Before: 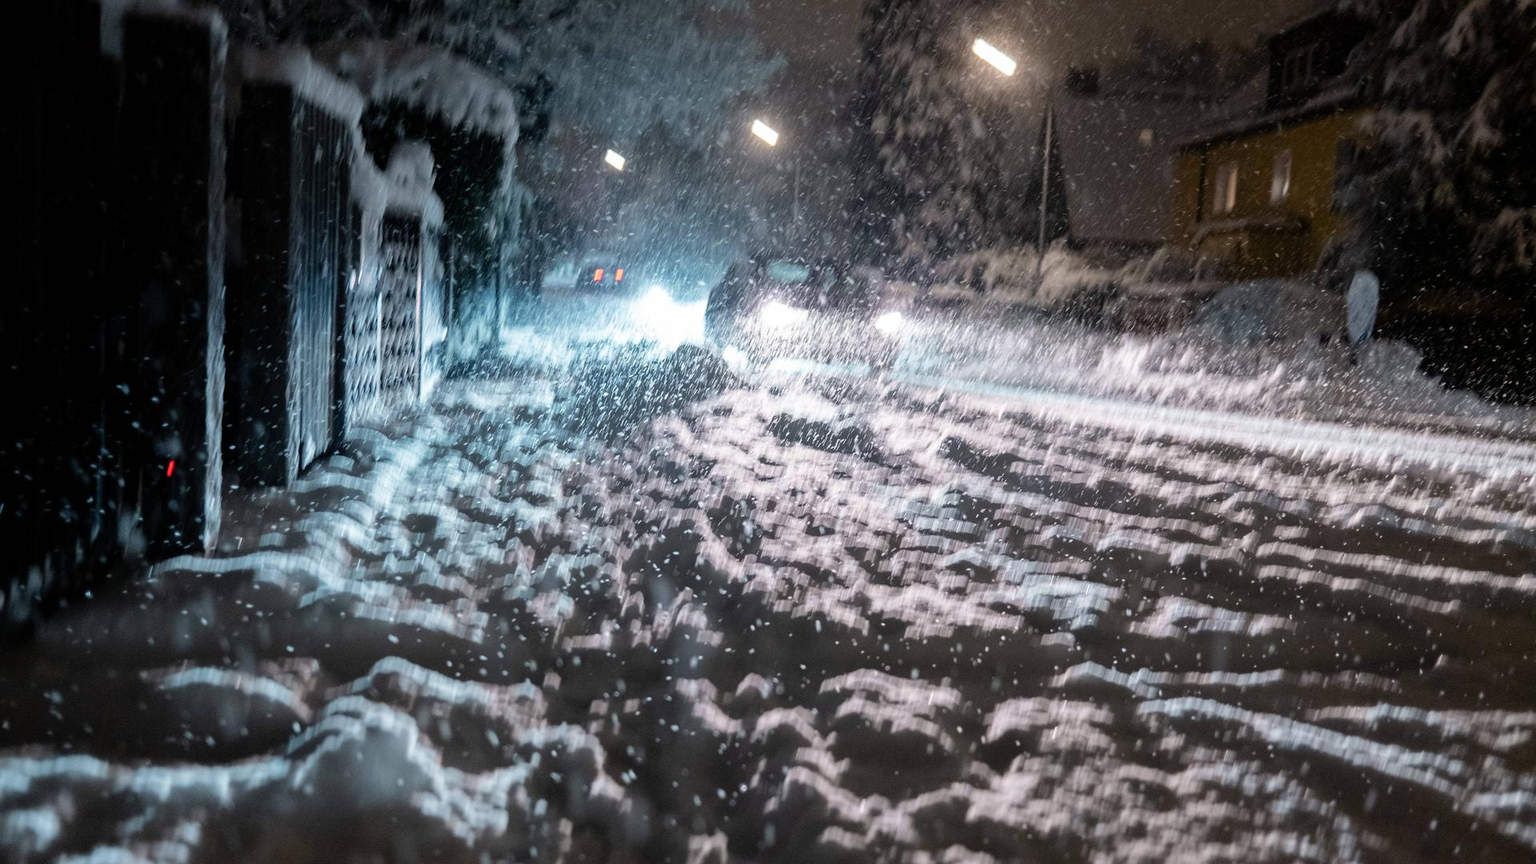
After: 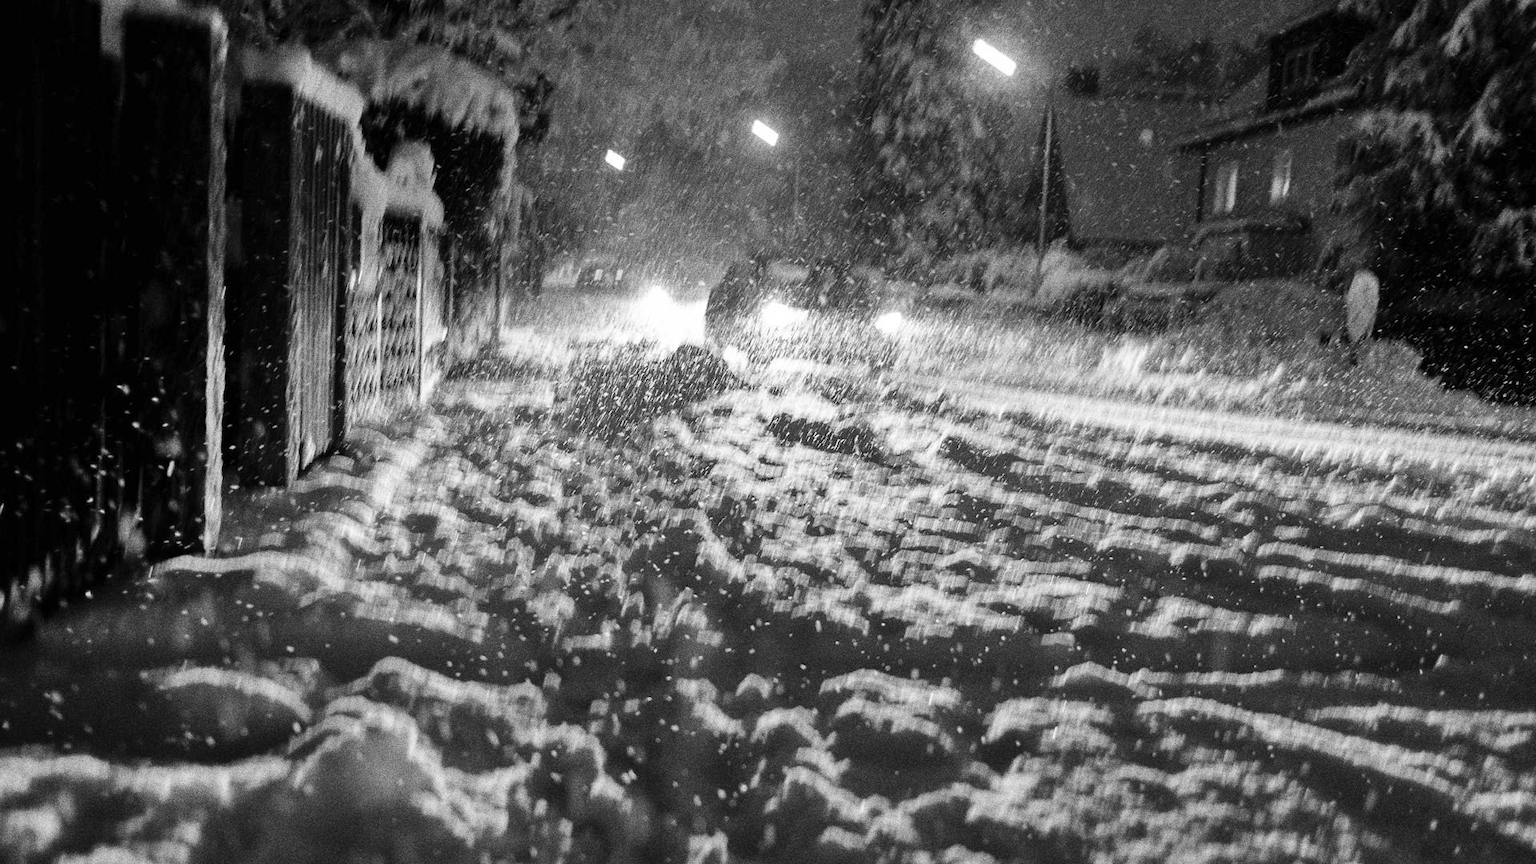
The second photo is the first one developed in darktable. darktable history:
grain: coarseness 10.62 ISO, strength 55.56%
color correction: highlights b* 3
shadows and highlights: radius 100.41, shadows 50.55, highlights -64.36, highlights color adjustment 49.82%, soften with gaussian
monochrome: on, module defaults
